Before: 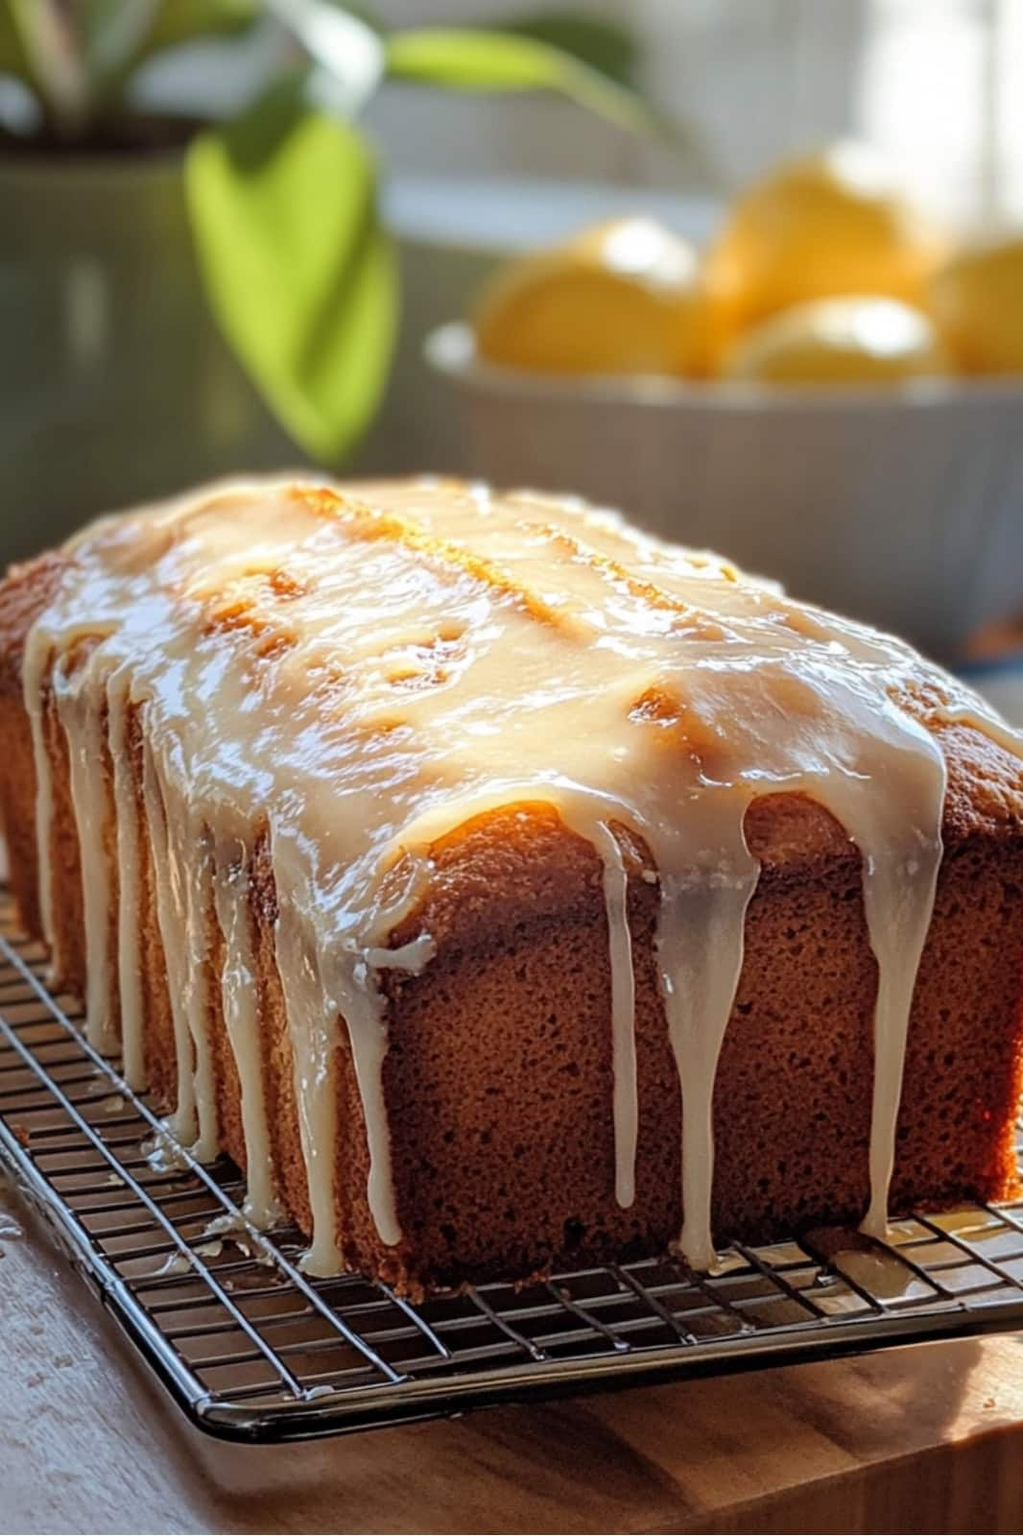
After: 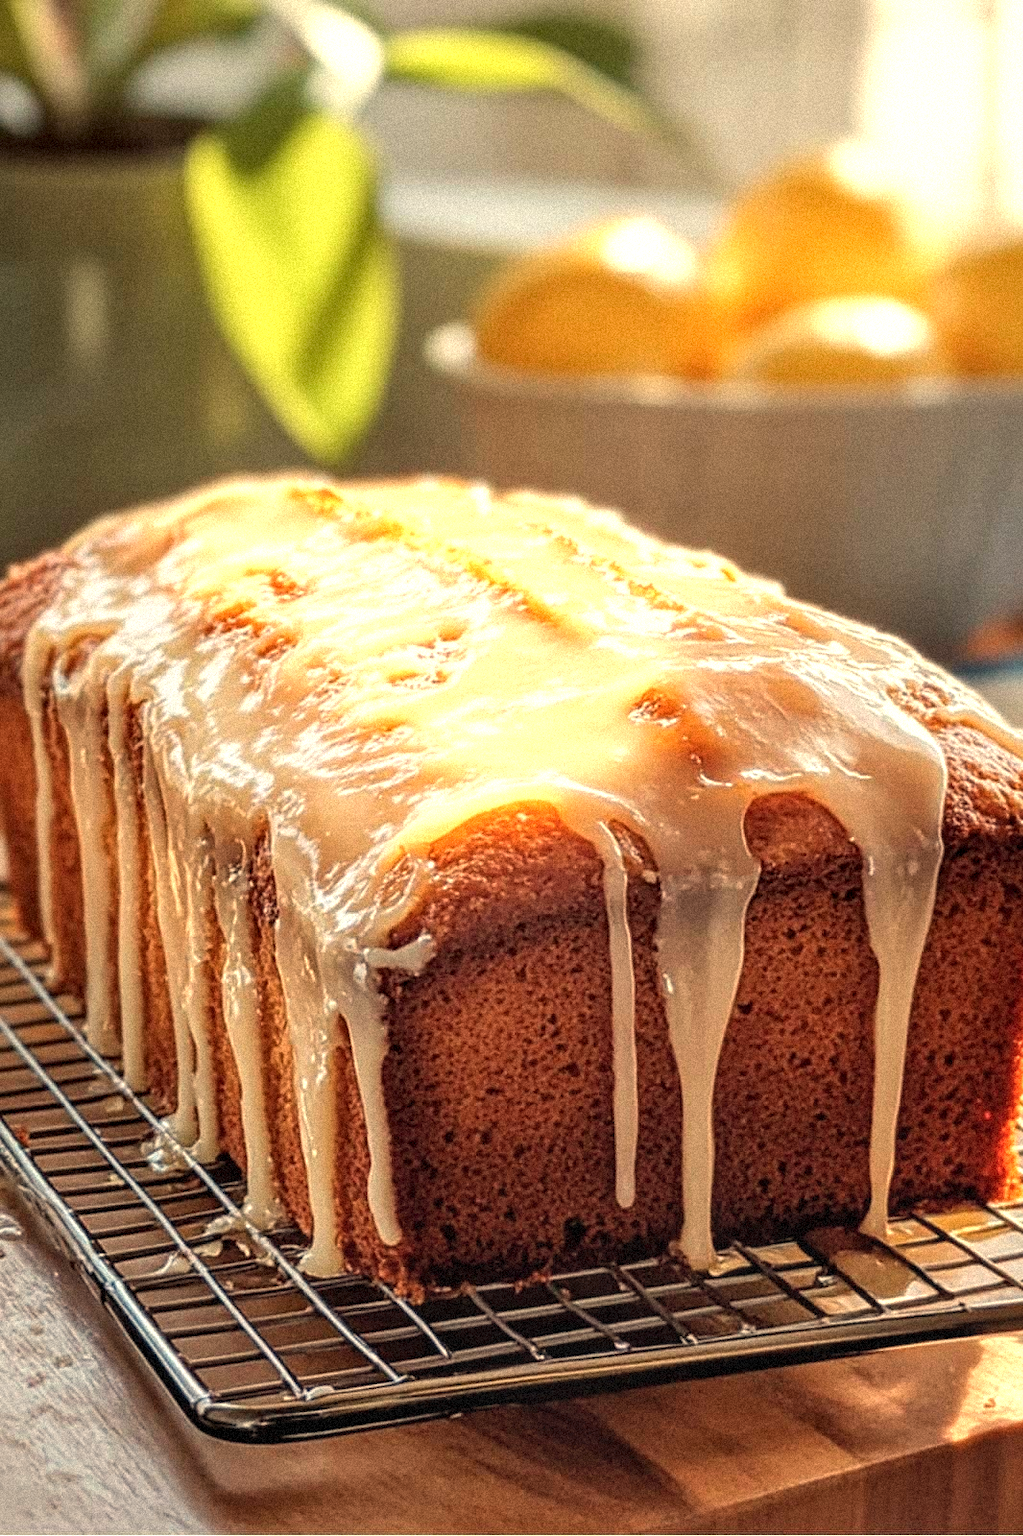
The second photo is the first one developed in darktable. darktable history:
local contrast: on, module defaults
color balance rgb: on, module defaults
tone equalizer: on, module defaults
exposure: black level correction 0.001, exposure 0.5 EV, compensate exposure bias true, compensate highlight preservation false
grain: strength 35%, mid-tones bias 0%
white balance: red 1.138, green 0.996, blue 0.812
